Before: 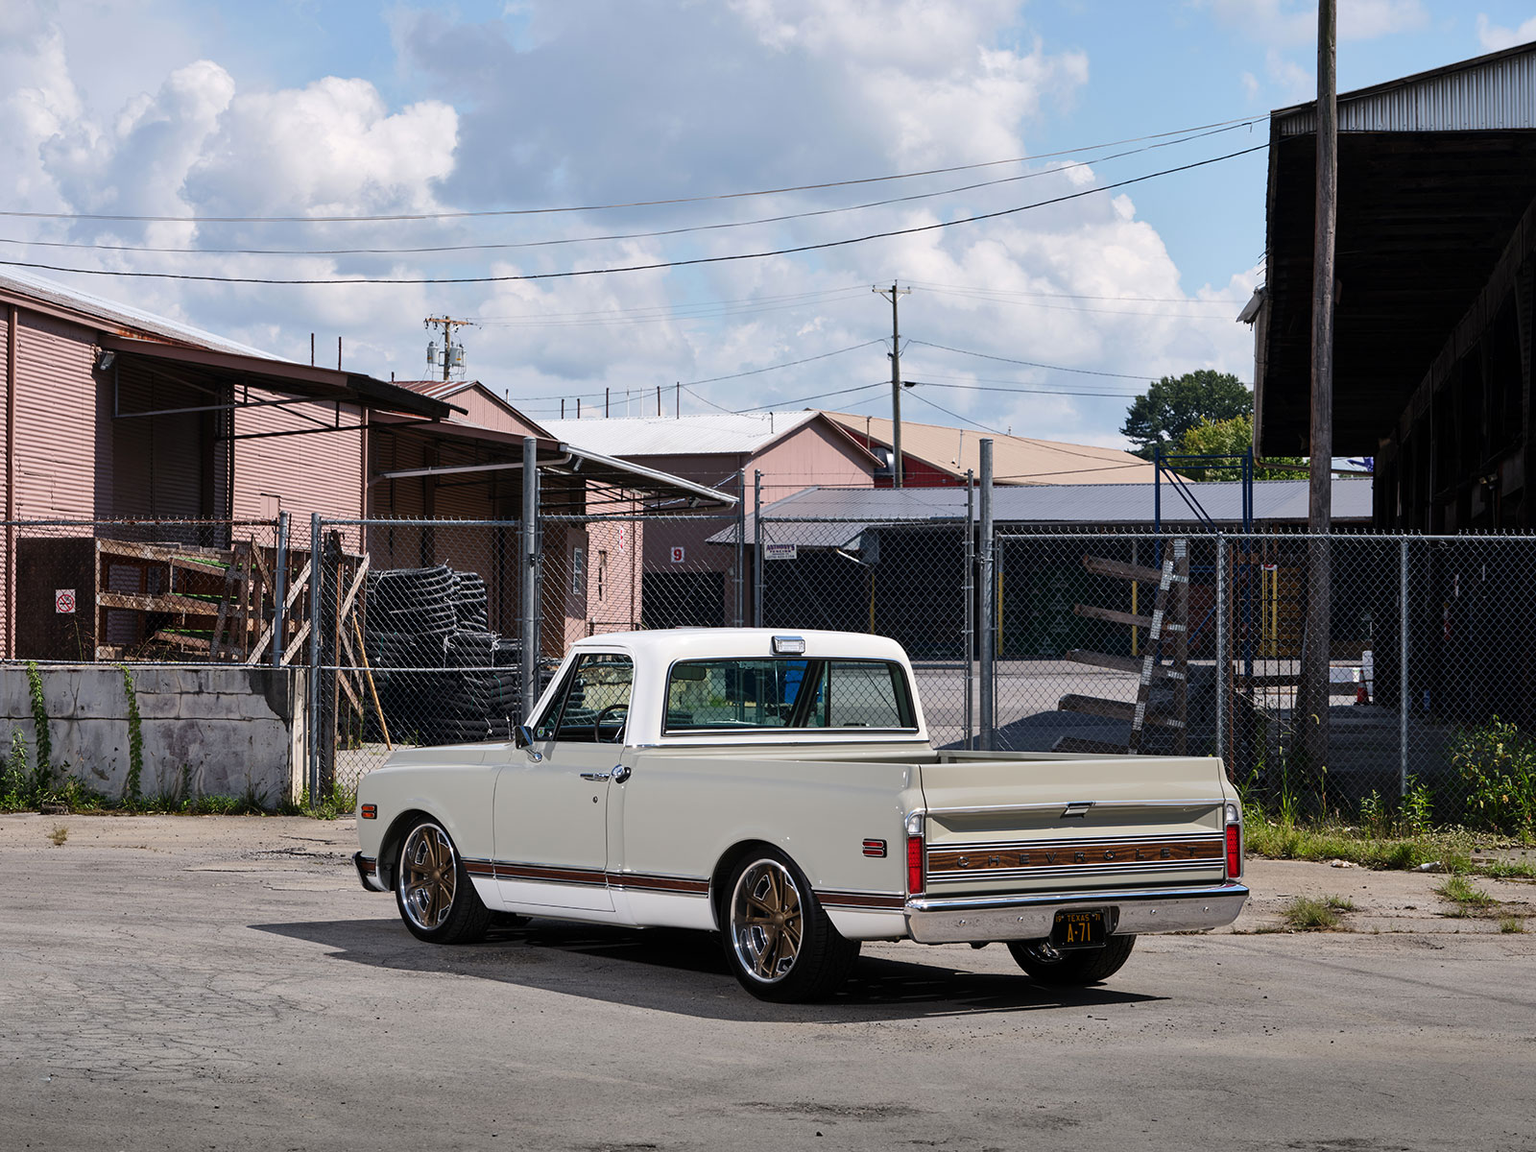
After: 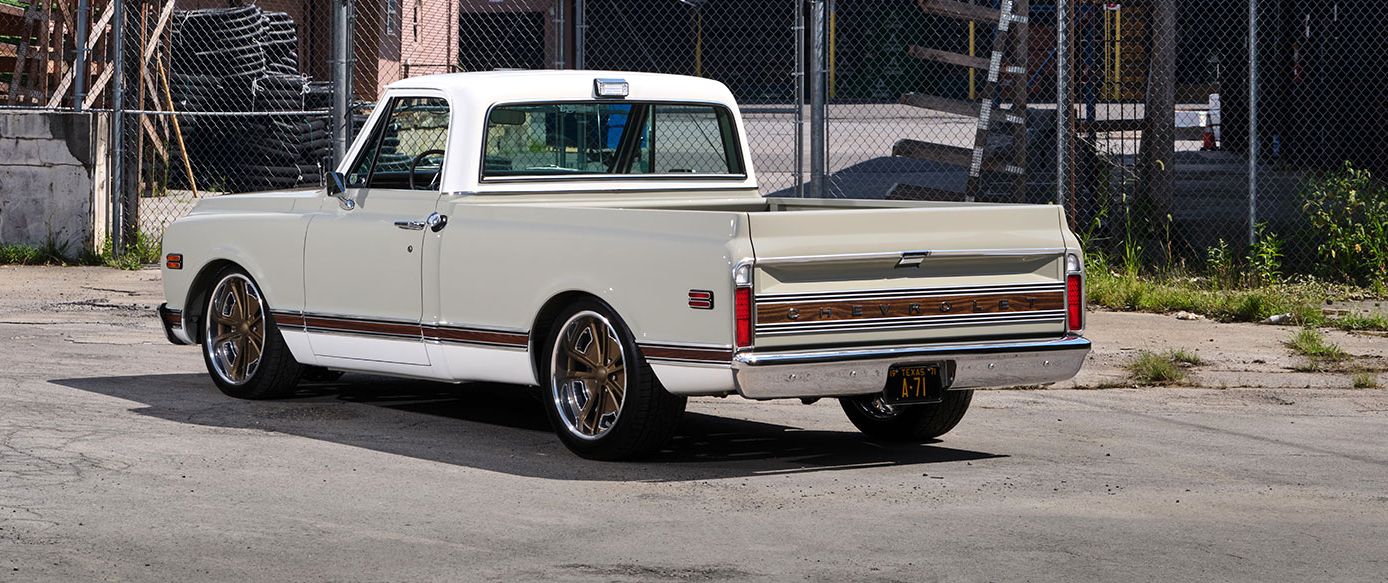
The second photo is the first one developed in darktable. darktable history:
crop and rotate: left 13.249%, top 48.69%, bottom 2.711%
exposure: exposure 0.228 EV, compensate highlight preservation false
